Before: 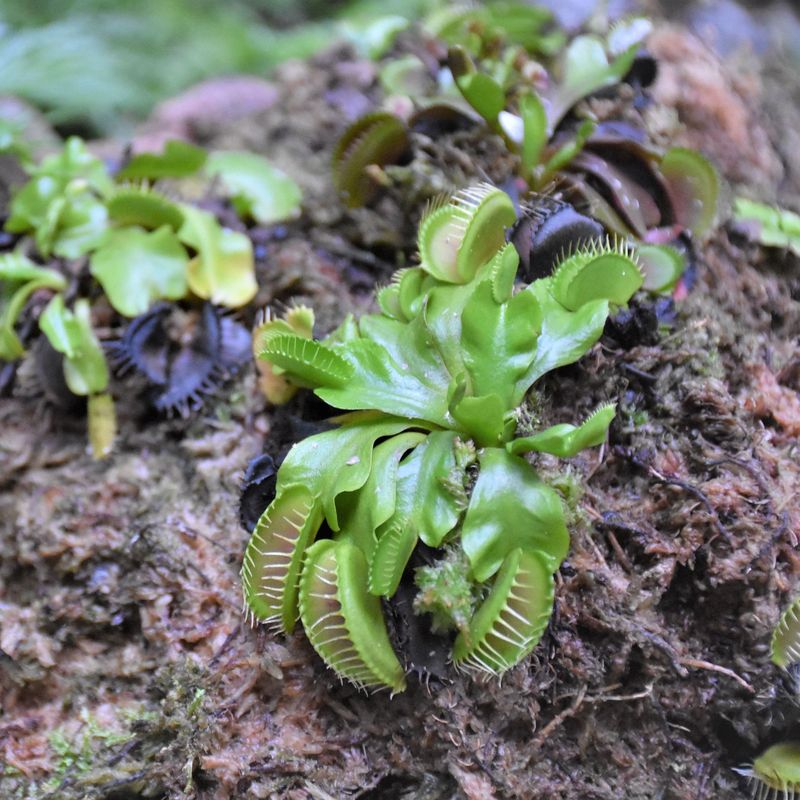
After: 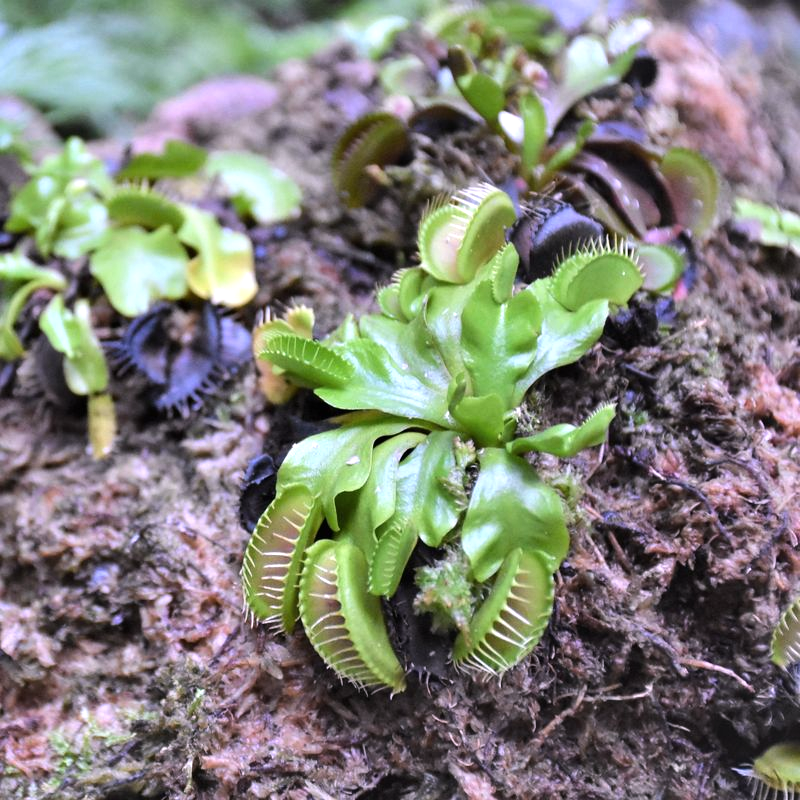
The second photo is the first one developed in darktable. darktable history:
white balance: red 1.05, blue 1.072
tone equalizer: -8 EV -0.417 EV, -7 EV -0.389 EV, -6 EV -0.333 EV, -5 EV -0.222 EV, -3 EV 0.222 EV, -2 EV 0.333 EV, -1 EV 0.389 EV, +0 EV 0.417 EV, edges refinement/feathering 500, mask exposure compensation -1.57 EV, preserve details no
